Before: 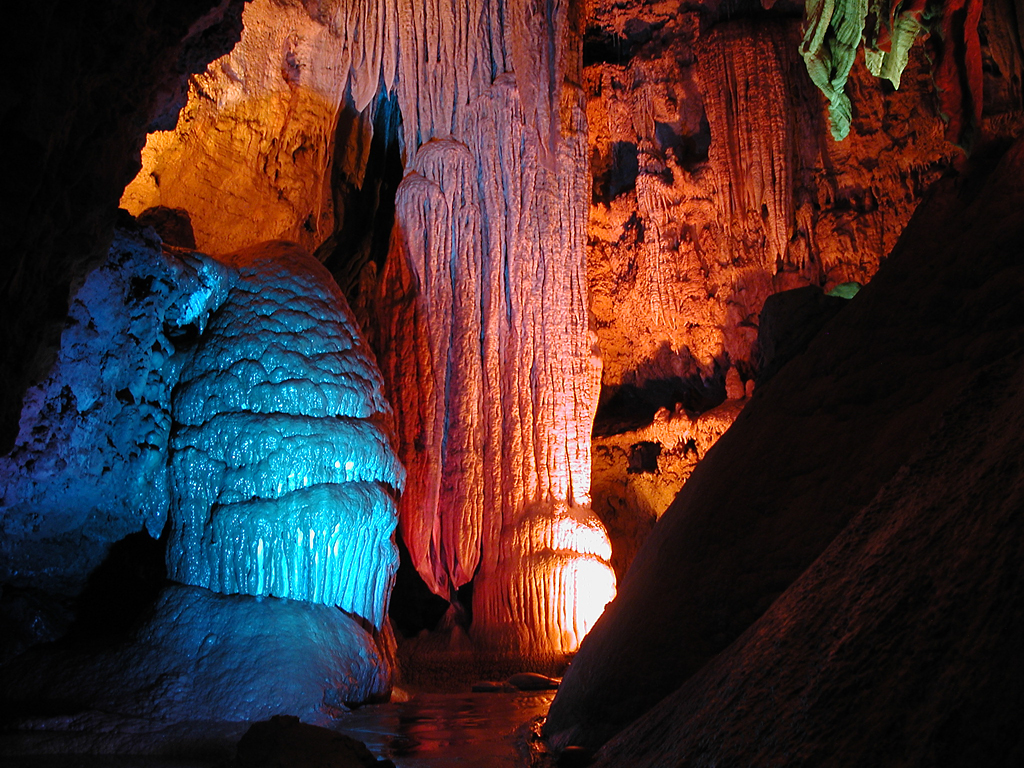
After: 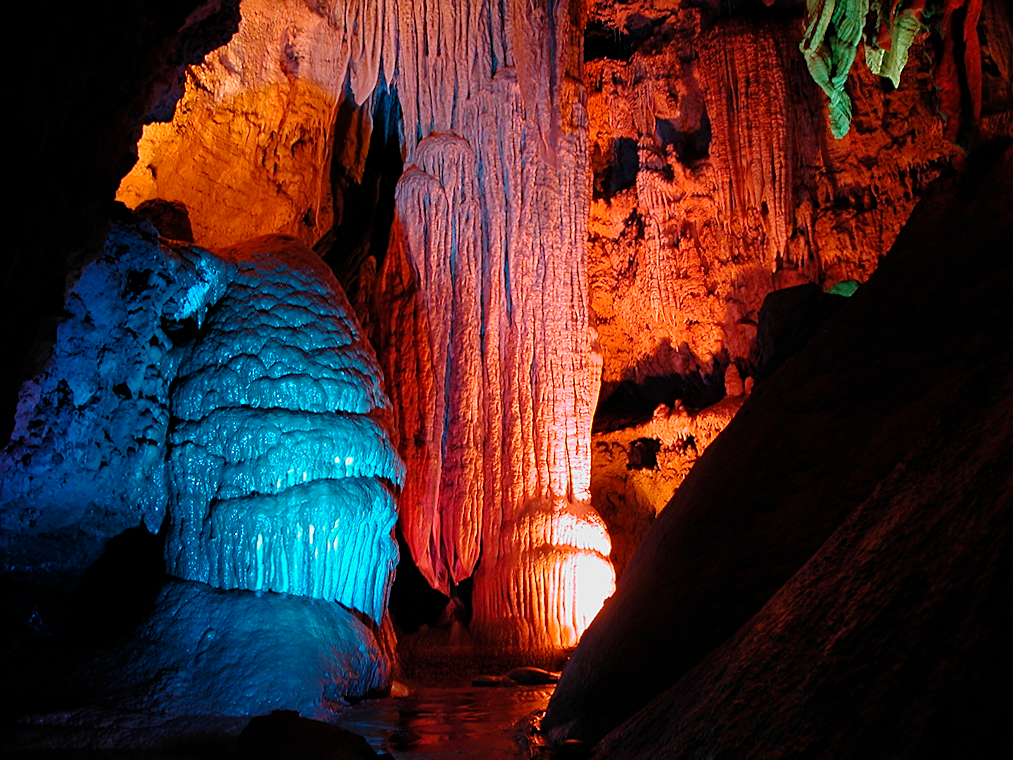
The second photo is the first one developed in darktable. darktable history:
rotate and perspective: rotation 0.174°, lens shift (vertical) 0.013, lens shift (horizontal) 0.019, shear 0.001, automatic cropping original format, crop left 0.007, crop right 0.991, crop top 0.016, crop bottom 0.997
sharpen: amount 0.2
exposure: exposure -0.116 EV, compensate exposure bias true, compensate highlight preservation false
